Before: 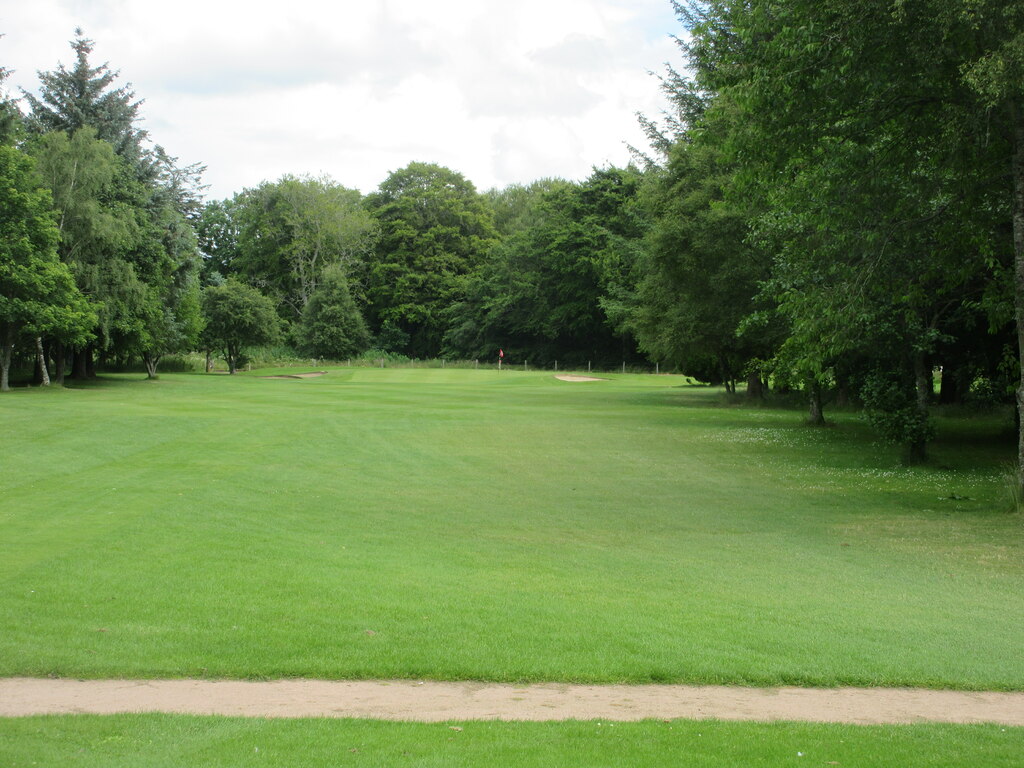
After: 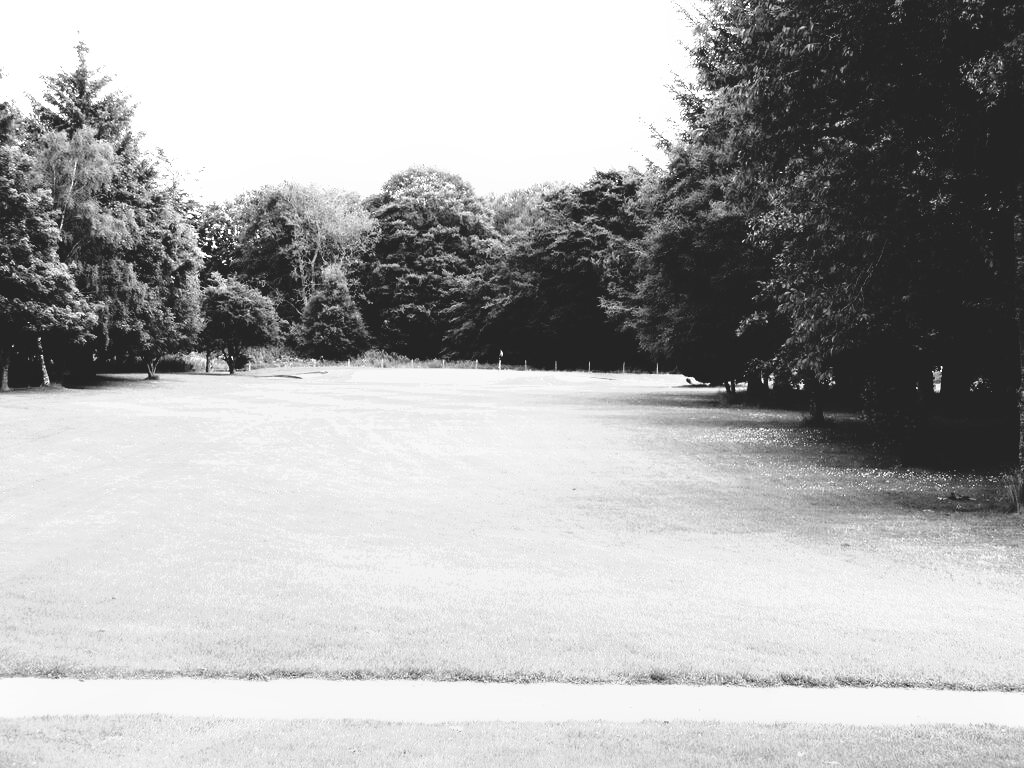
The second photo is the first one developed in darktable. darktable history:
fill light: exposure -2 EV, width 8.6
exposure: black level correction 0, exposure 1.2 EV, compensate exposure bias true, compensate highlight preservation false
monochrome: on, module defaults
base curve: curves: ch0 [(0, 0.036) (0.083, 0.04) (0.804, 1)], preserve colors none
